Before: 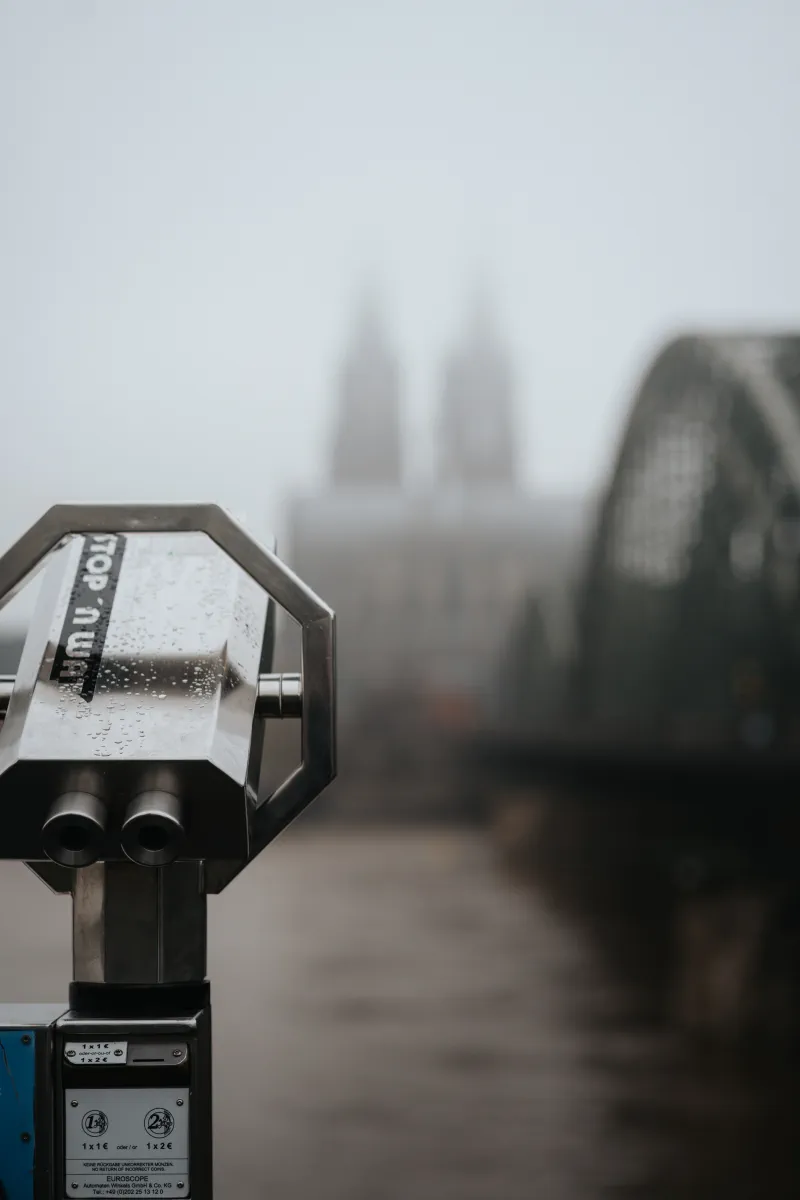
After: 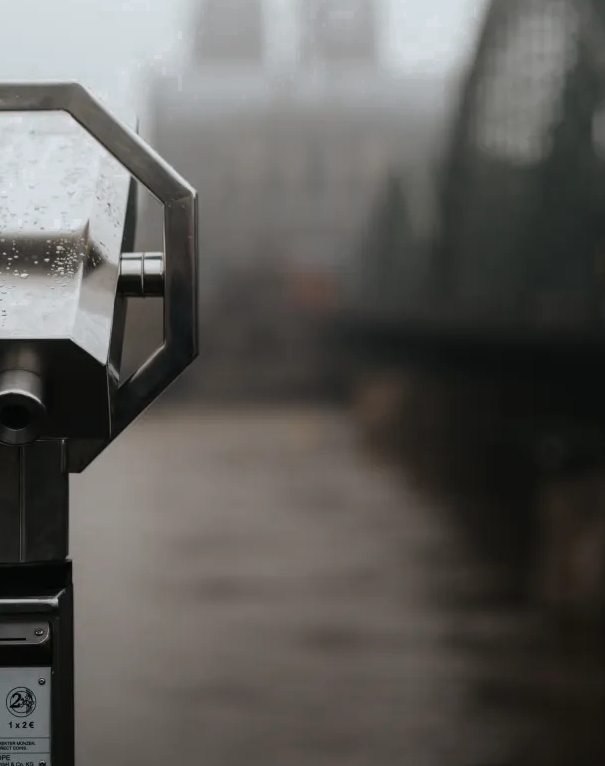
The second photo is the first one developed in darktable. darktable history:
crop and rotate: left 17.299%, top 35.115%, right 7.015%, bottom 1.024%
color zones: curves: ch0 [(0.203, 0.433) (0.607, 0.517) (0.697, 0.696) (0.705, 0.897)]
